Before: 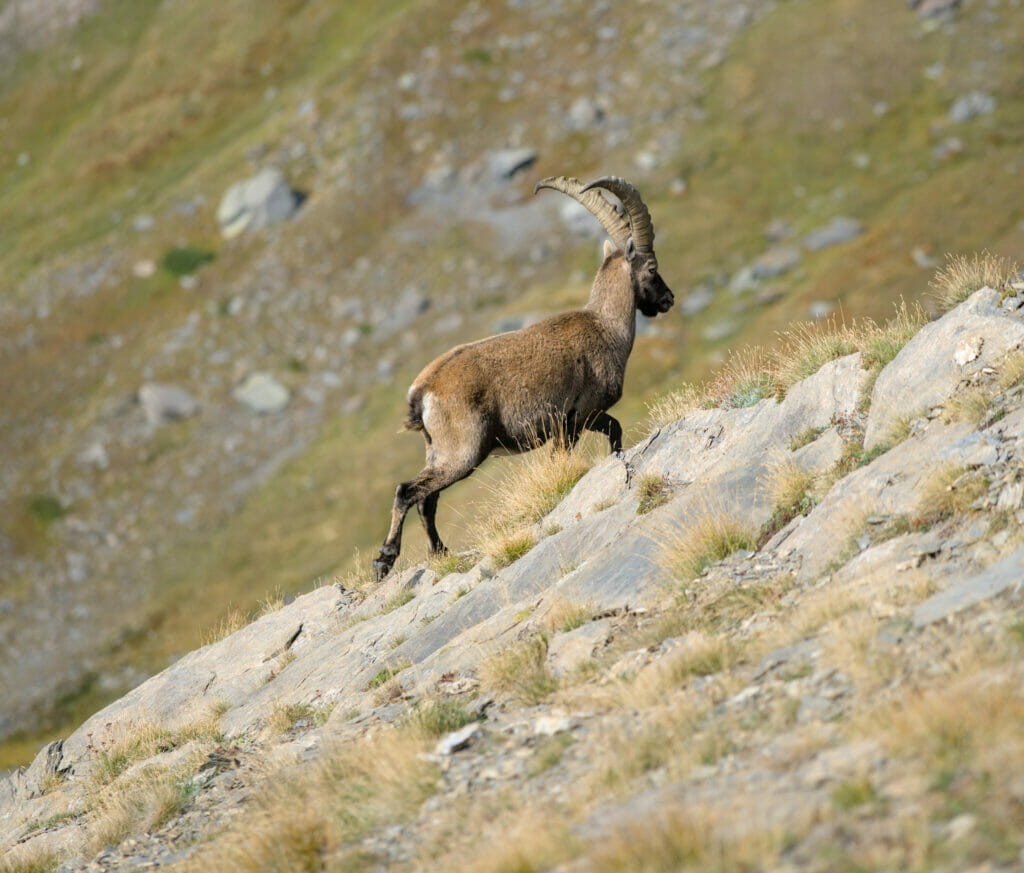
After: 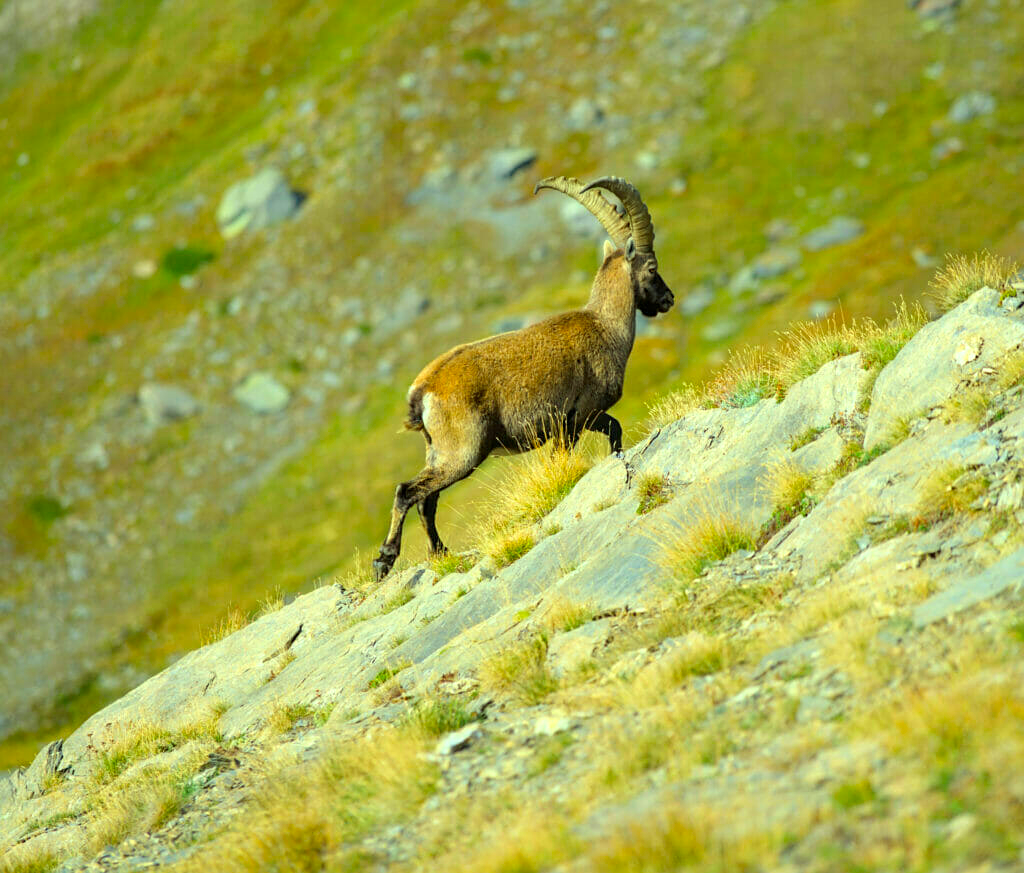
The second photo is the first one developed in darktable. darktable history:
exposure: black level correction 0, exposure 0.301 EV, compensate exposure bias true, compensate highlight preservation false
color correction: highlights a* -10.76, highlights b* 9.83, saturation 1.72
sharpen: amount 0.204
